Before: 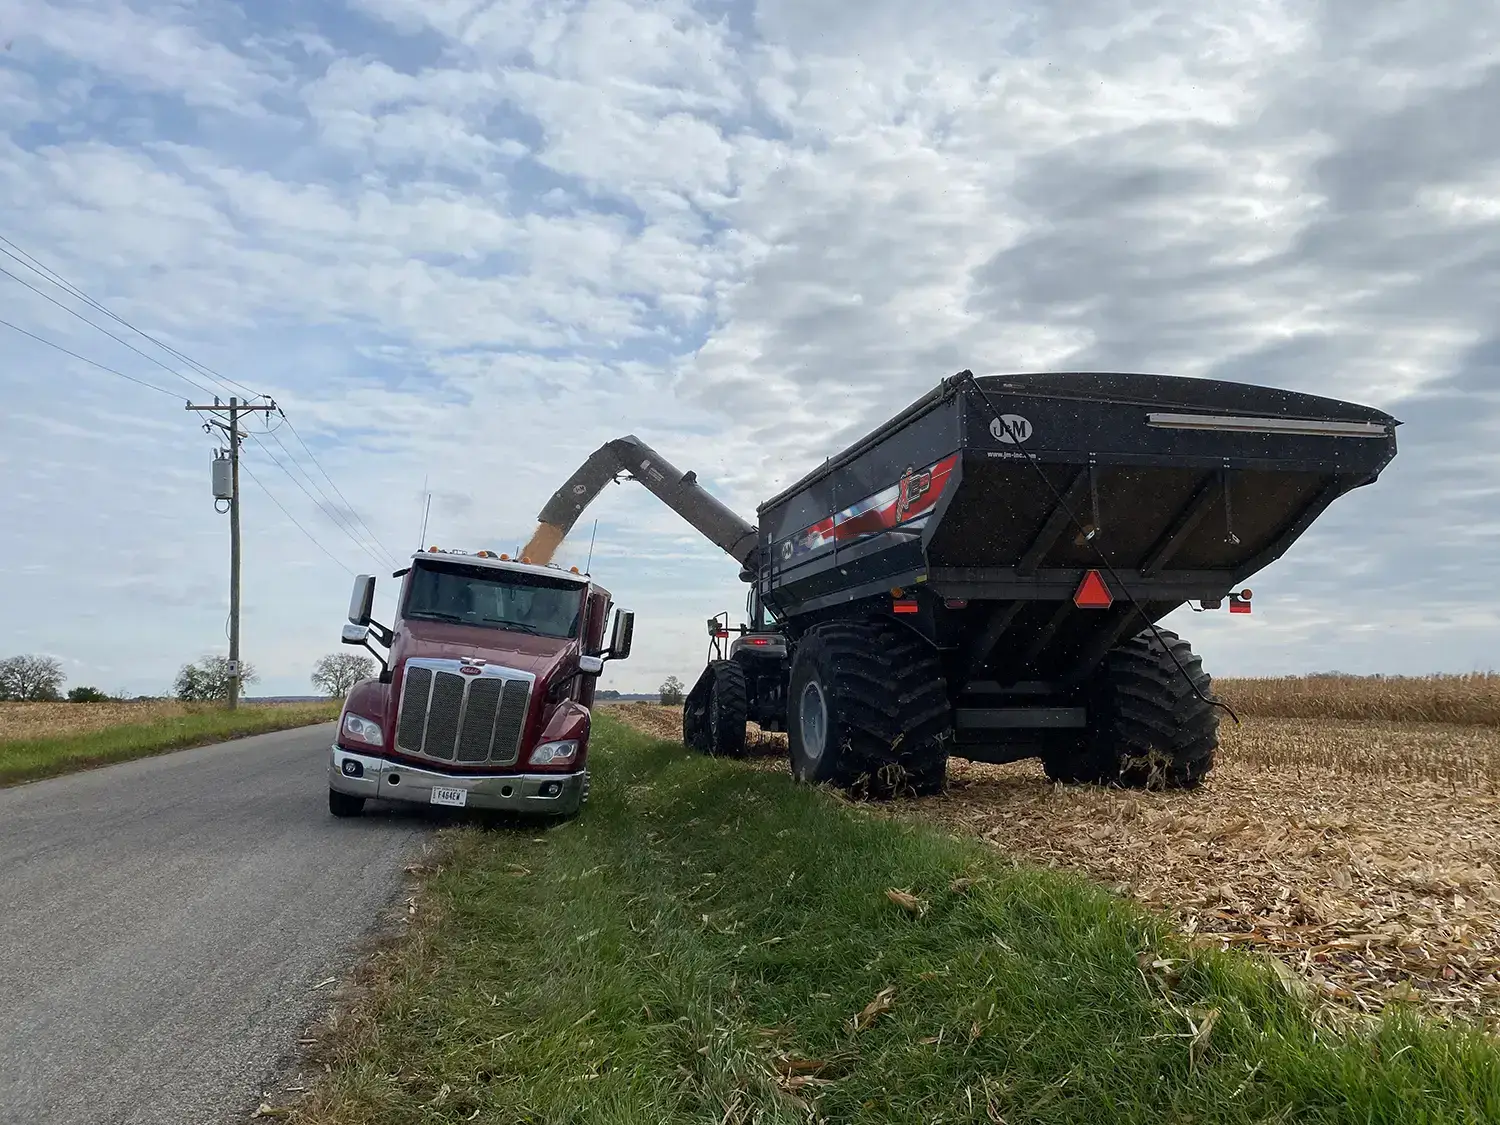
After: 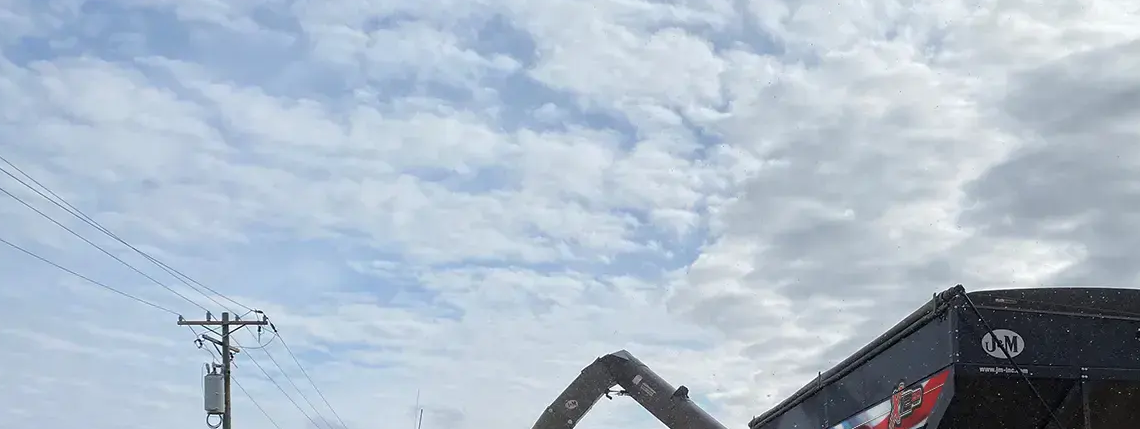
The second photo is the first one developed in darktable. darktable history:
crop: left 0.544%, top 7.626%, right 23.446%, bottom 54.169%
